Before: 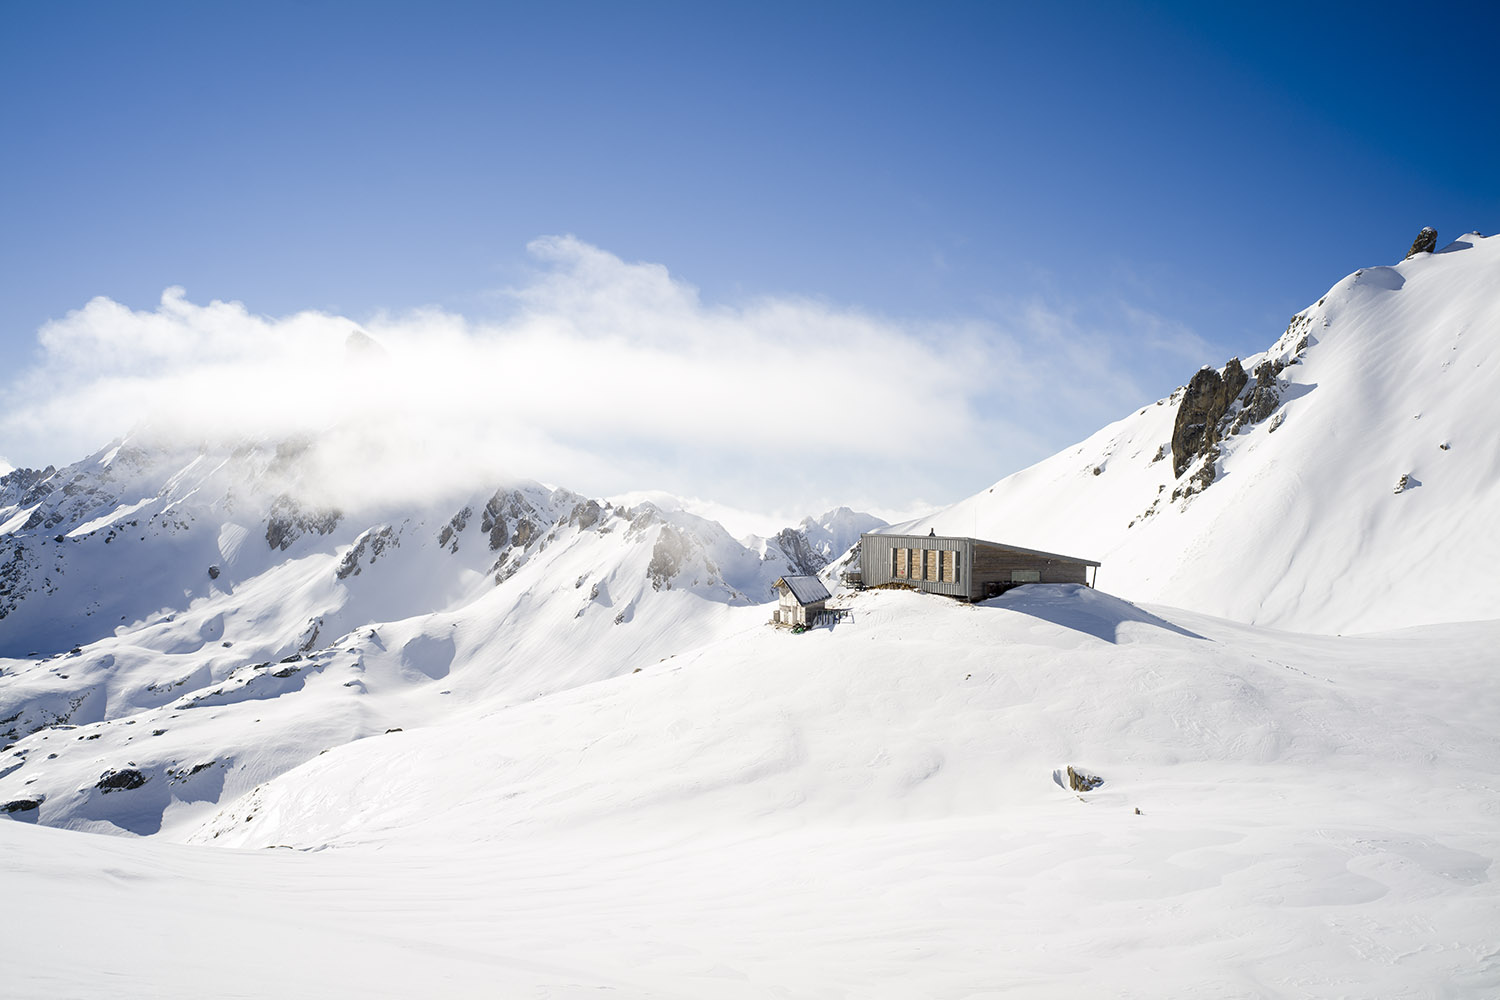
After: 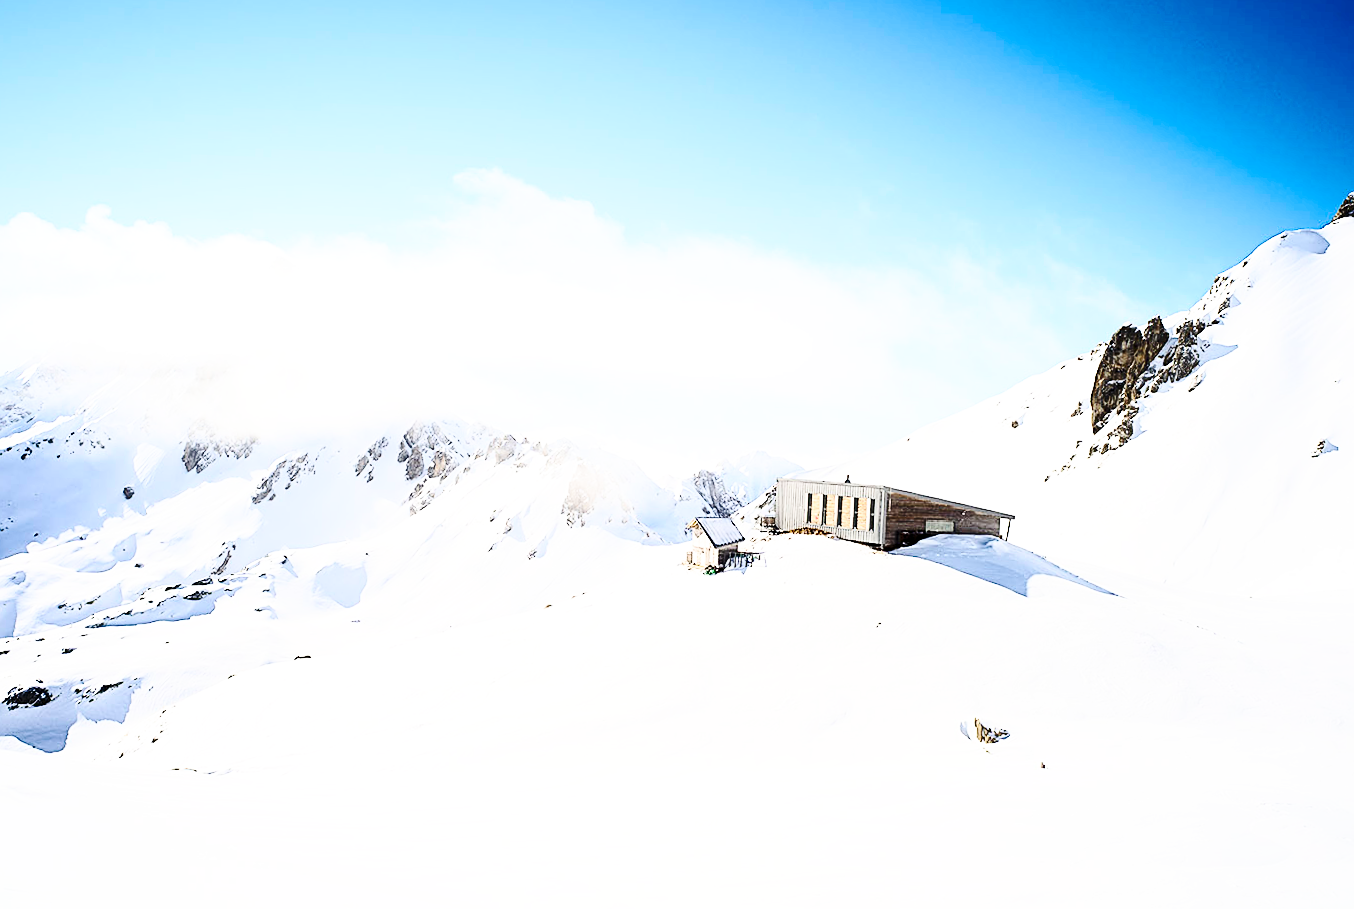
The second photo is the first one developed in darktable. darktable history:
base curve: curves: ch0 [(0, 0) (0.032, 0.037) (0.105, 0.228) (0.435, 0.76) (0.856, 0.983) (1, 1)], exposure shift 0.01, preserve colors none
crop and rotate: angle -2.11°, left 3.163%, top 3.601%, right 1.595%, bottom 0.509%
contrast brightness saturation: contrast 0.371, brightness 0.109
sharpen: on, module defaults
